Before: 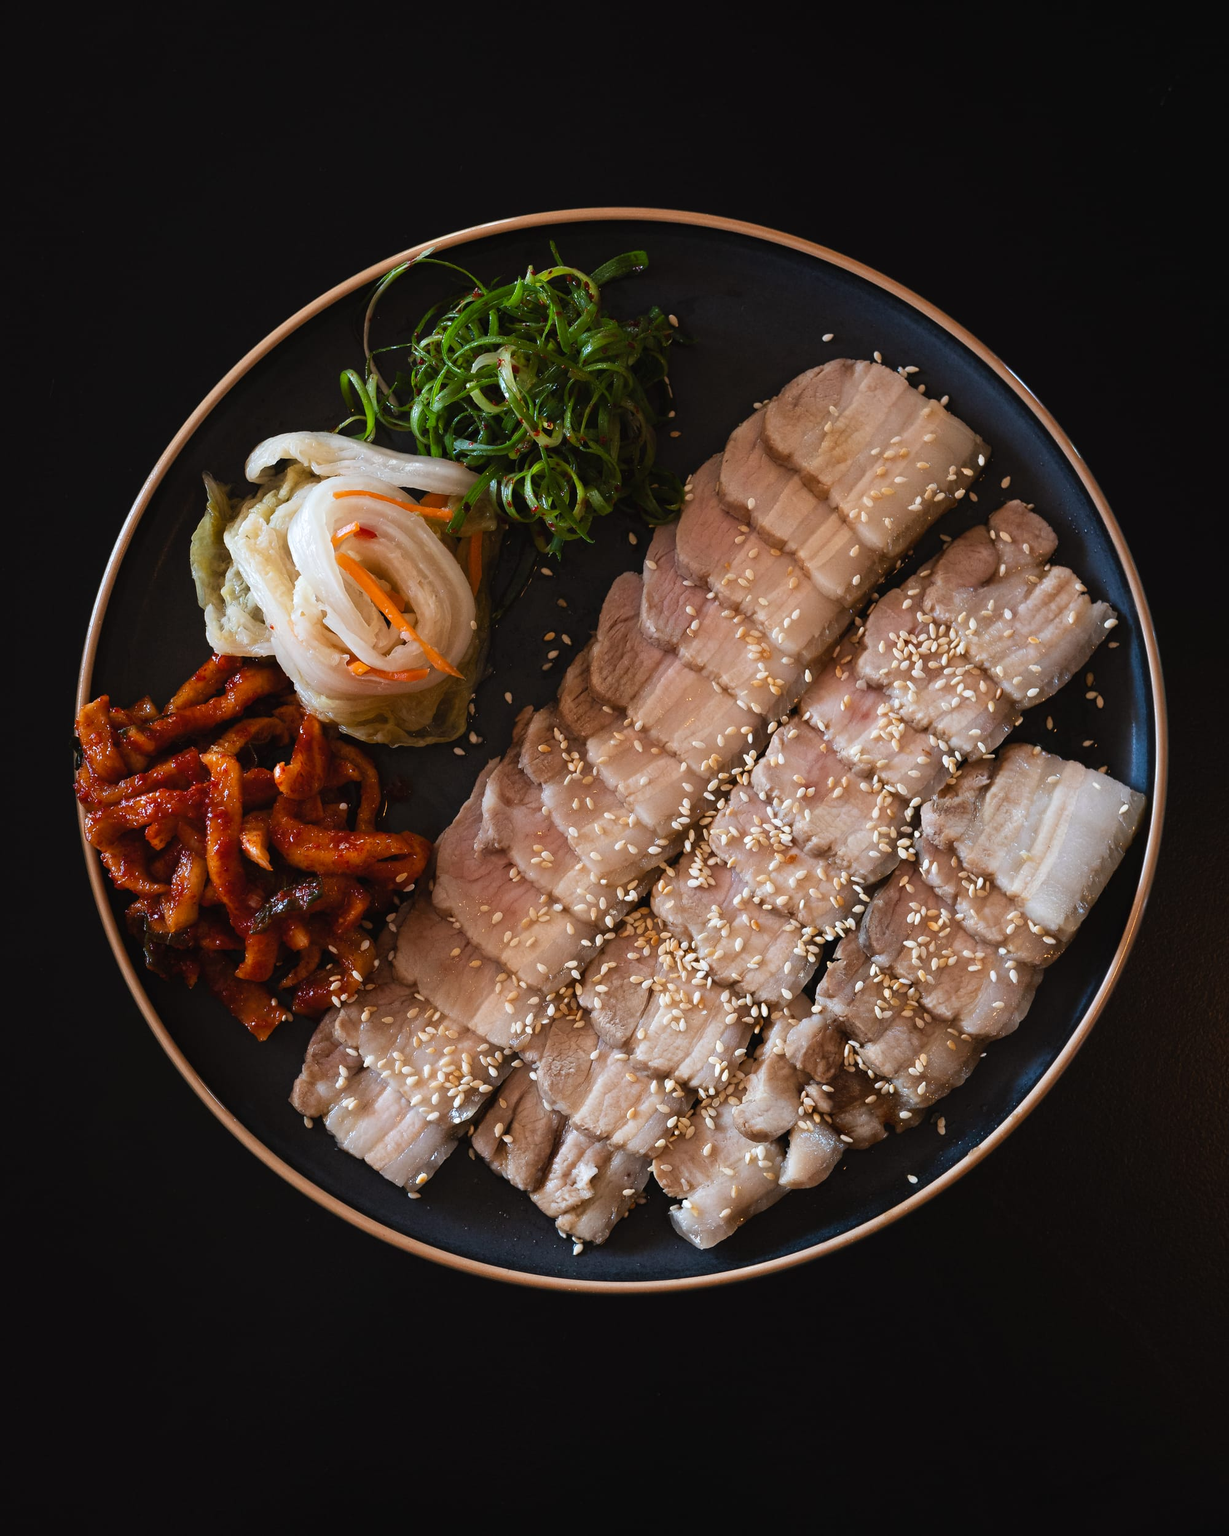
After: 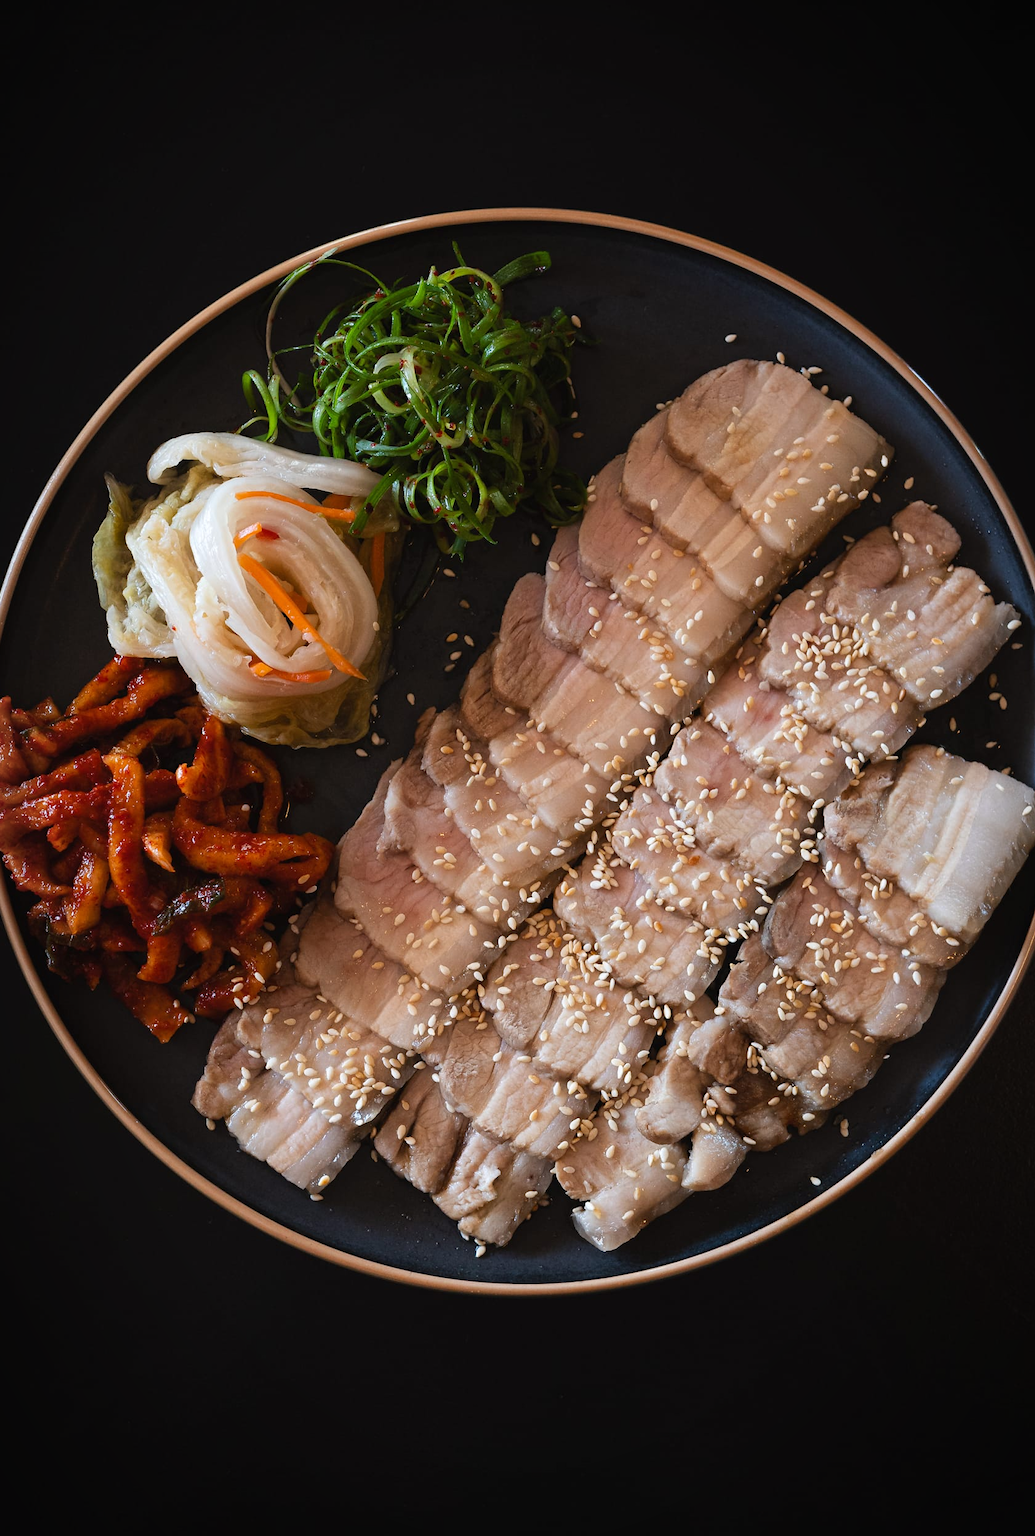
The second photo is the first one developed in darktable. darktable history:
white balance: emerald 1
crop: left 8.026%, right 7.374%
vignetting: fall-off start 87%, automatic ratio true
